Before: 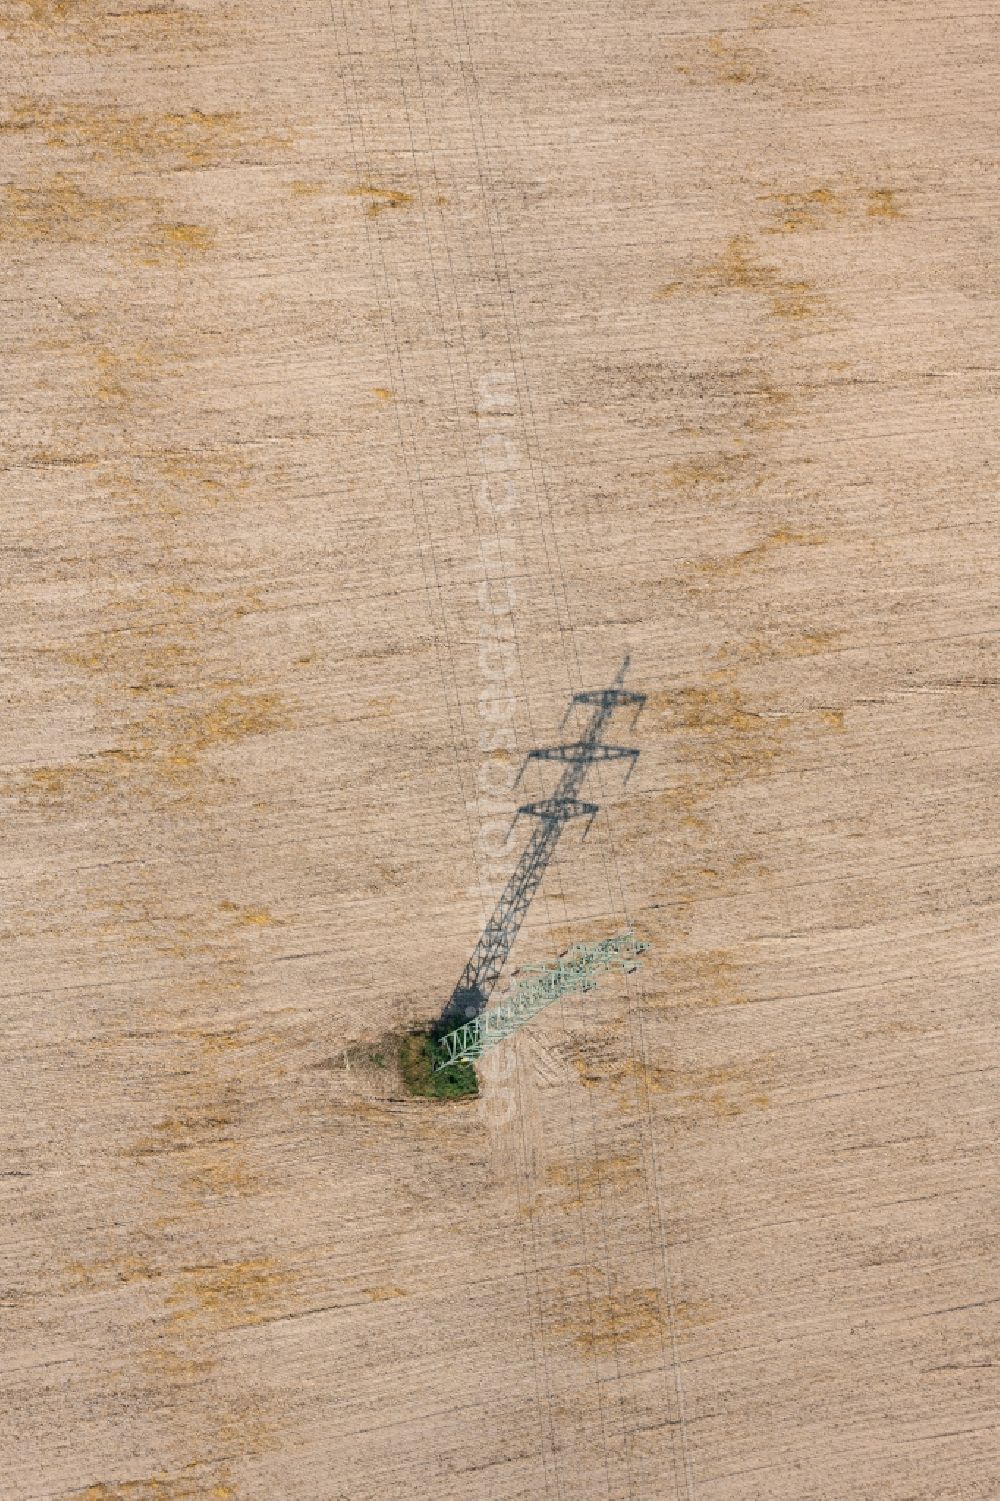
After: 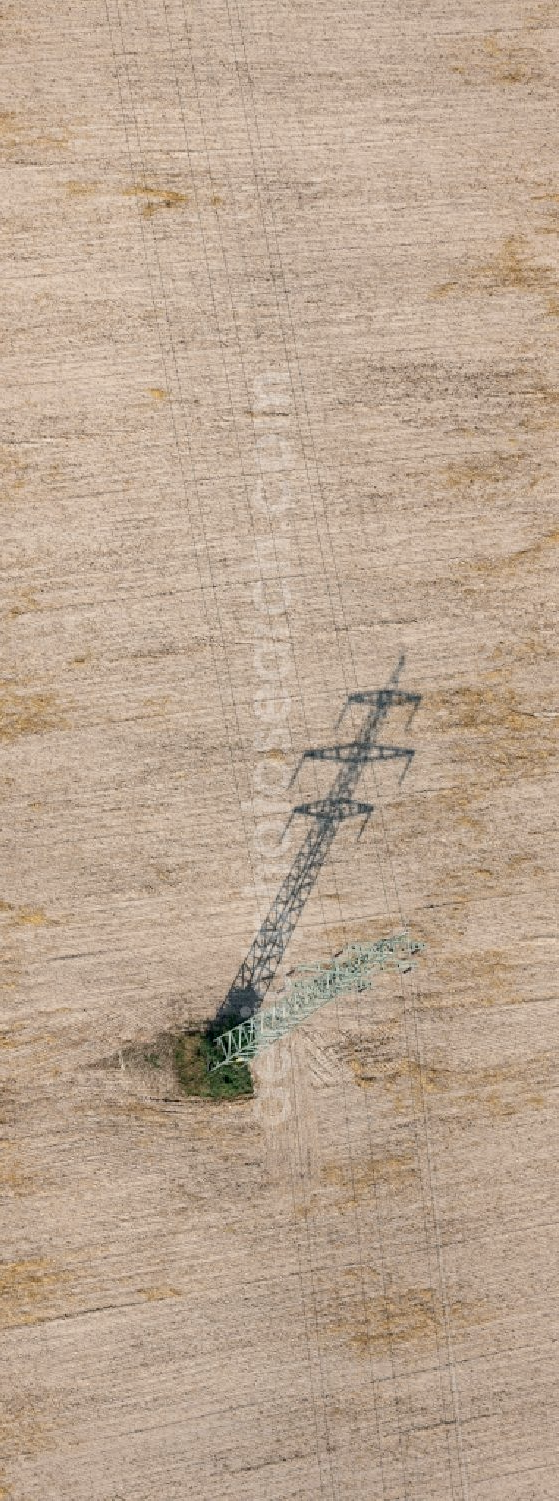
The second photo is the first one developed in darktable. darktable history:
exposure: black level correction 0.004, exposure 0.015 EV, compensate highlight preservation false
color correction: highlights b* -0.051, saturation 0.792
crop and rotate: left 22.549%, right 21.538%
